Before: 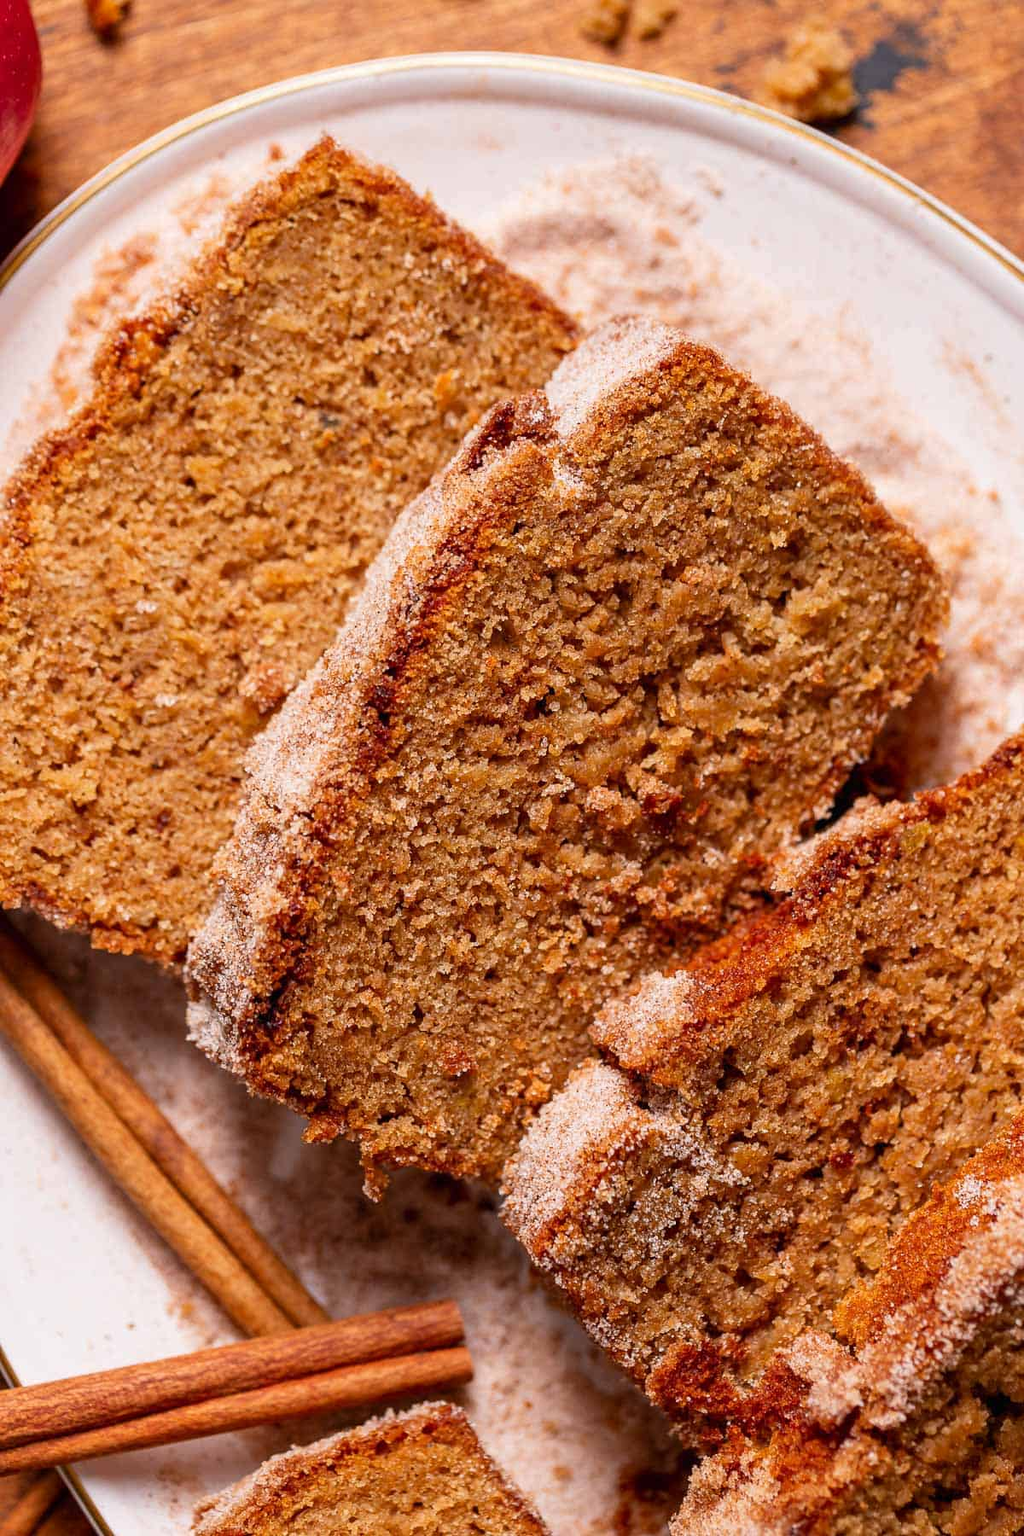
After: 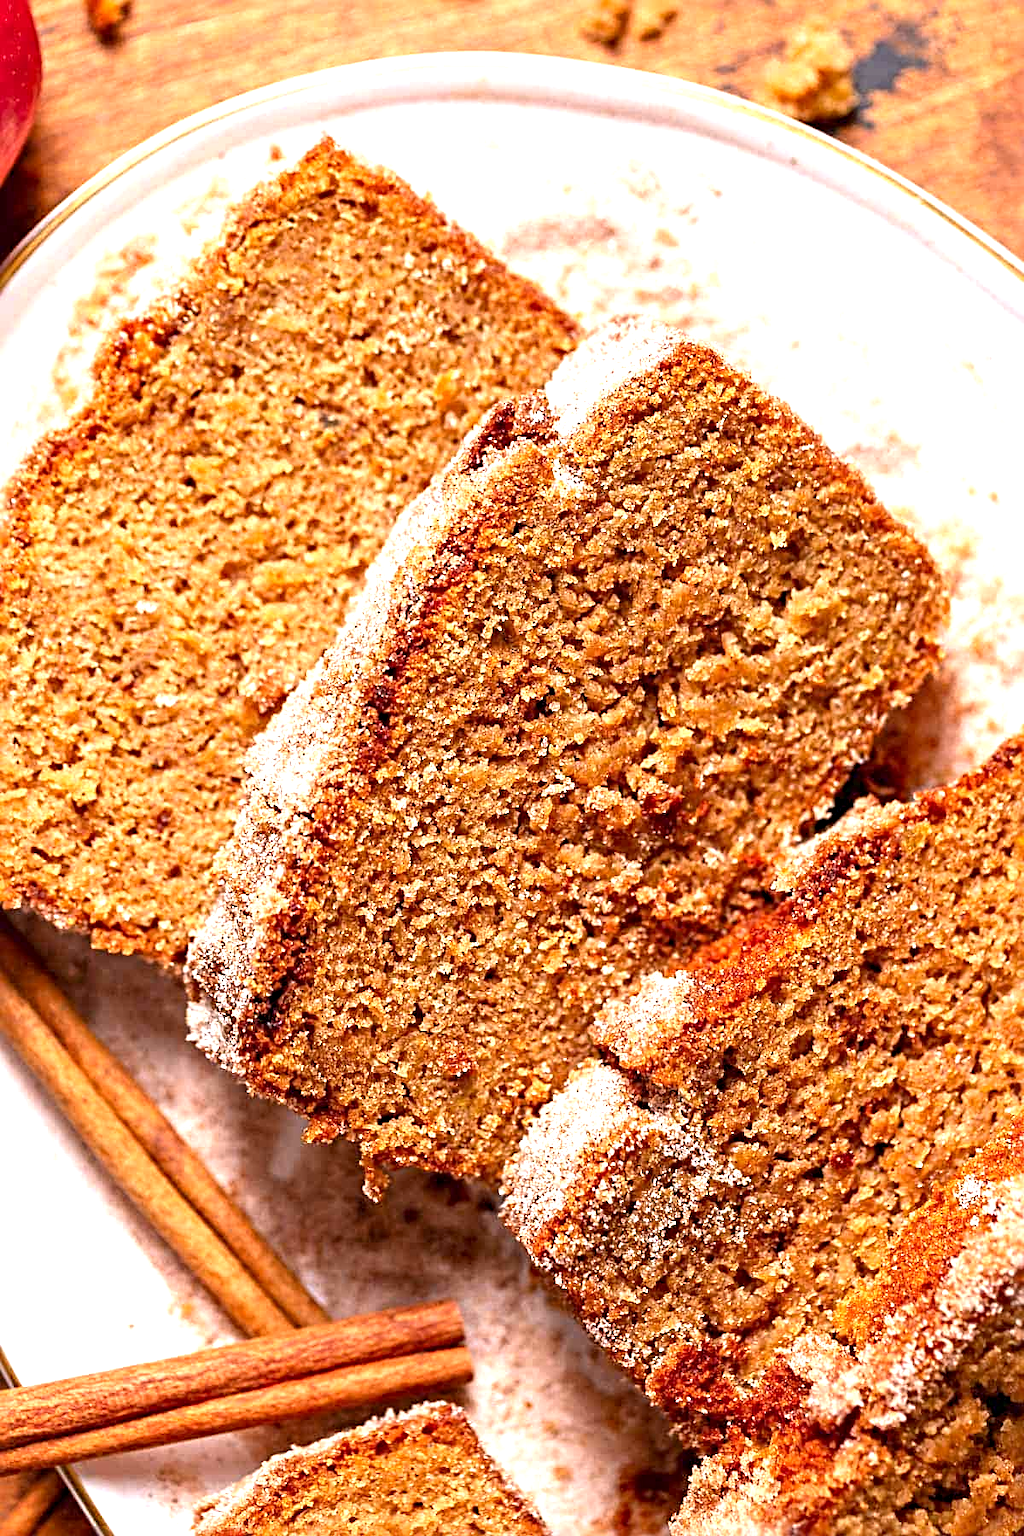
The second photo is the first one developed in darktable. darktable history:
sharpen: radius 4.883
exposure: black level correction 0.001, exposure 0.955 EV, compensate exposure bias true, compensate highlight preservation false
